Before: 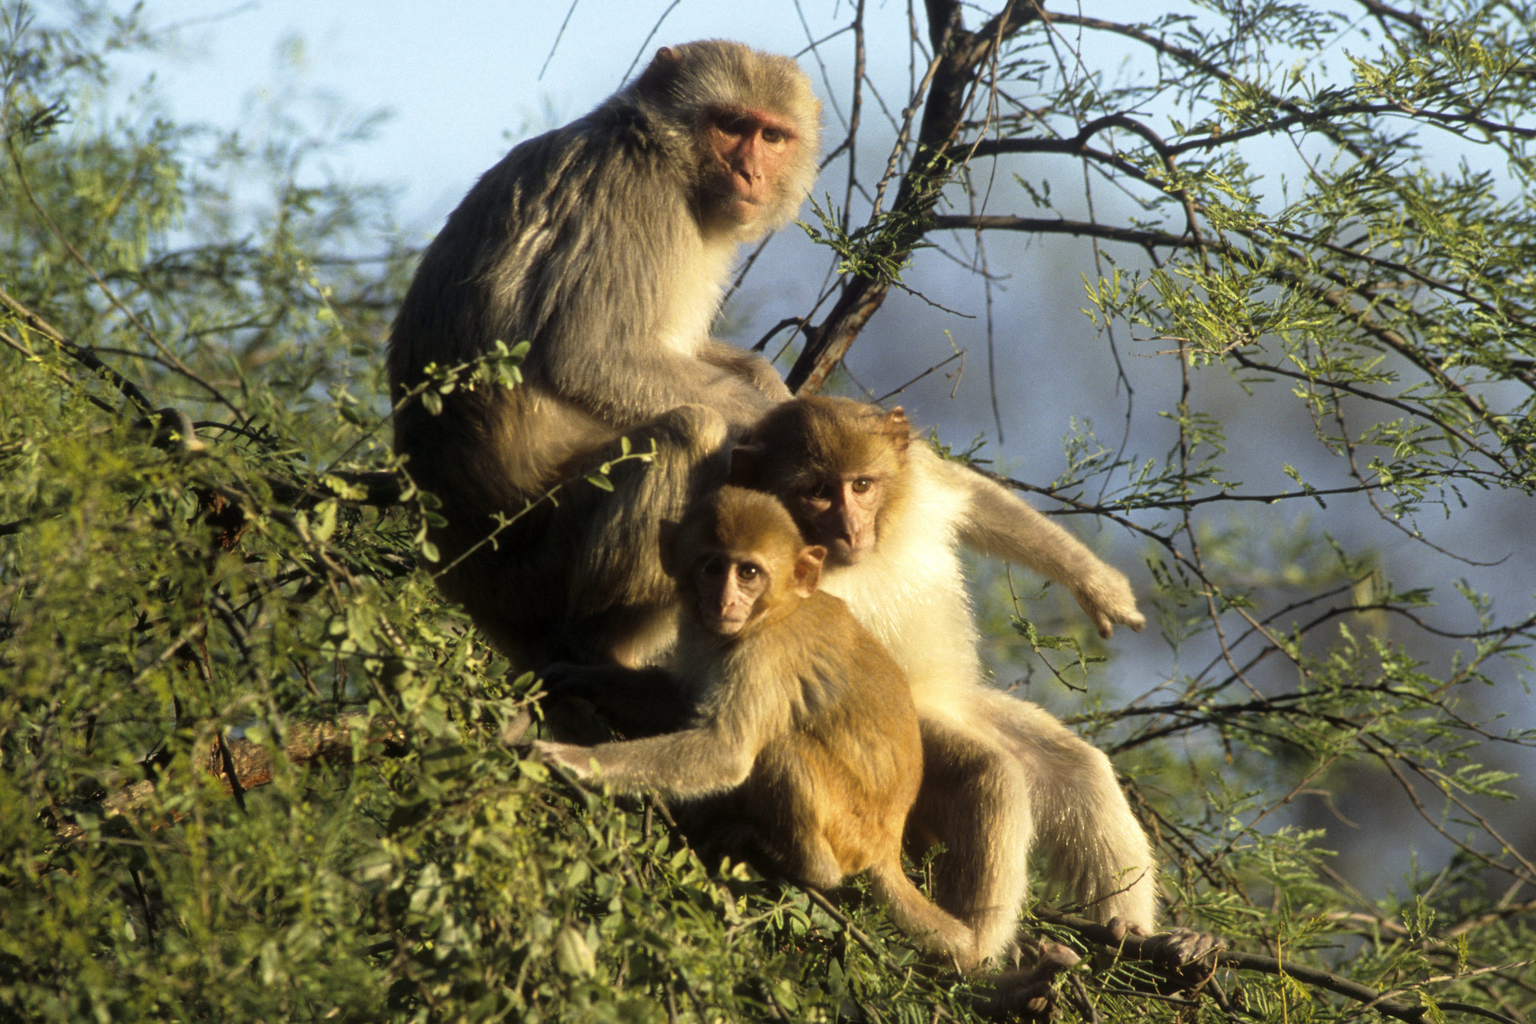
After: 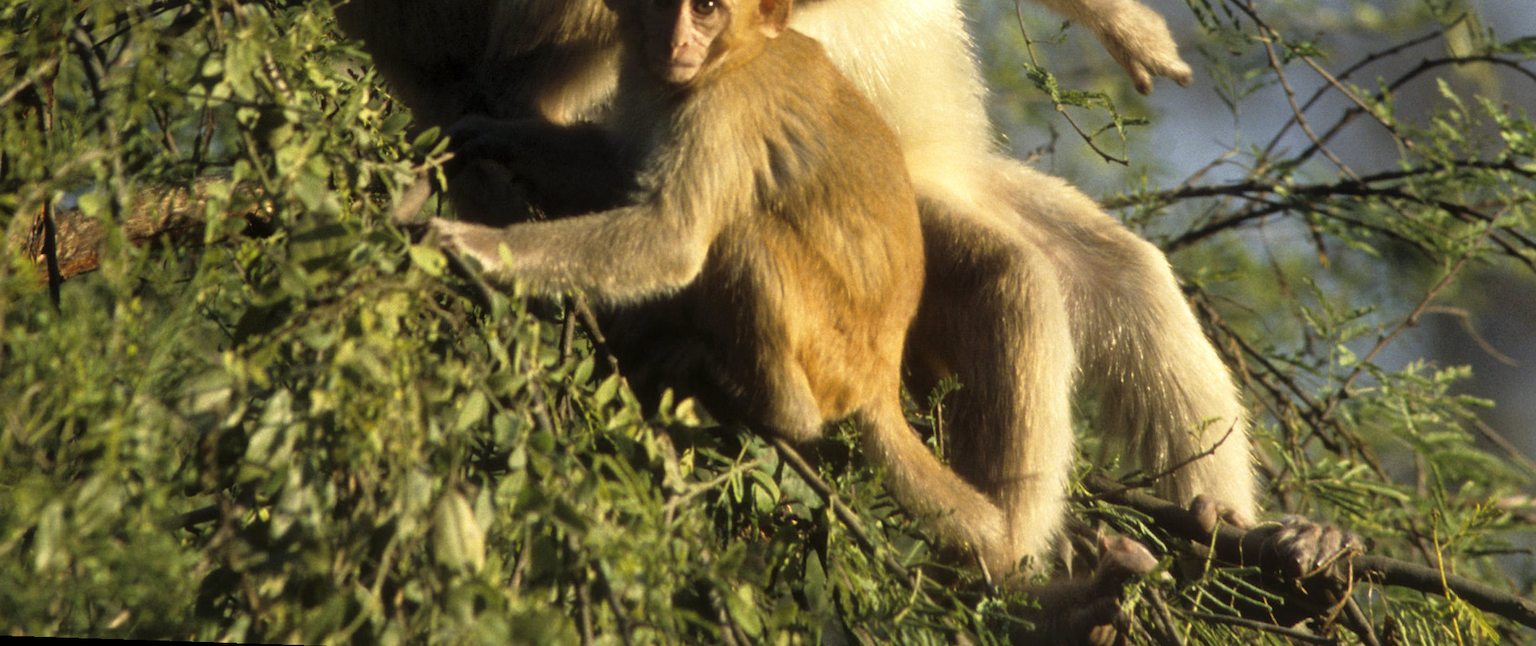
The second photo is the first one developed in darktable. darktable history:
shadows and highlights: shadows 62.66, white point adjustment 0.37, highlights -34.44, compress 83.82%
crop and rotate: top 46.237%
rotate and perspective: rotation 0.72°, lens shift (vertical) -0.352, lens shift (horizontal) -0.051, crop left 0.152, crop right 0.859, crop top 0.019, crop bottom 0.964
